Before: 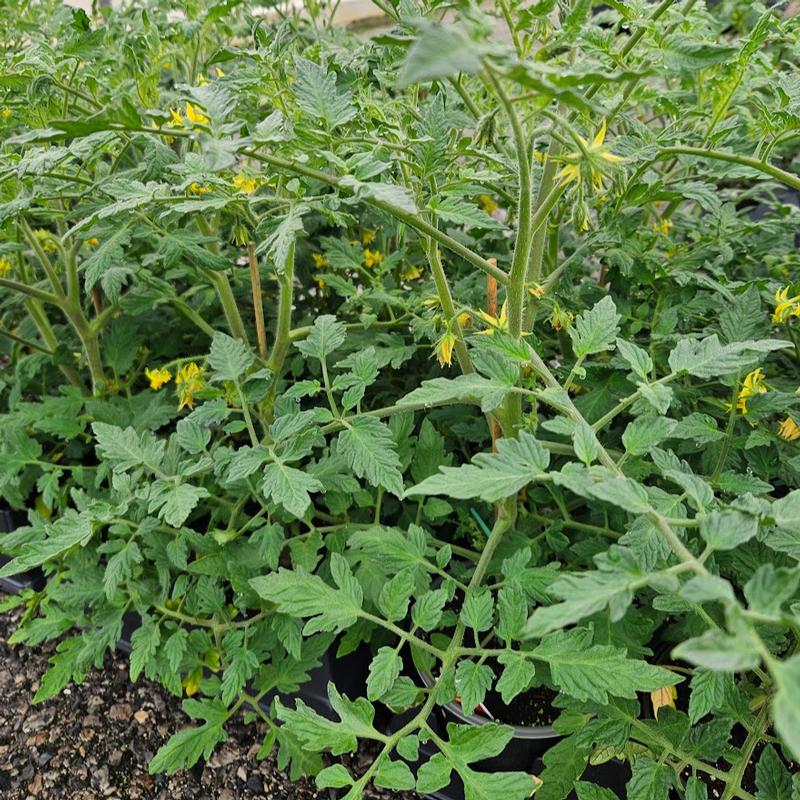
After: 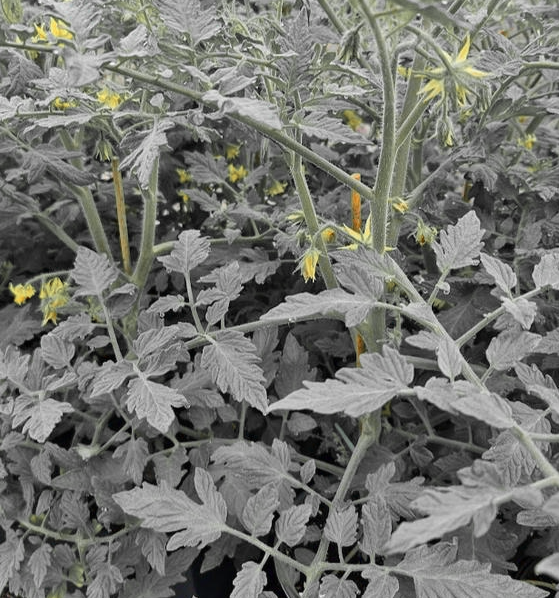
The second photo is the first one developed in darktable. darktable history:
color zones: curves: ch1 [(0, 0.679) (0.143, 0.647) (0.286, 0.261) (0.378, -0.011) (0.571, 0.396) (0.714, 0.399) (0.857, 0.406) (1, 0.679)]
crop and rotate: left 17.046%, top 10.659%, right 12.989%, bottom 14.553%
